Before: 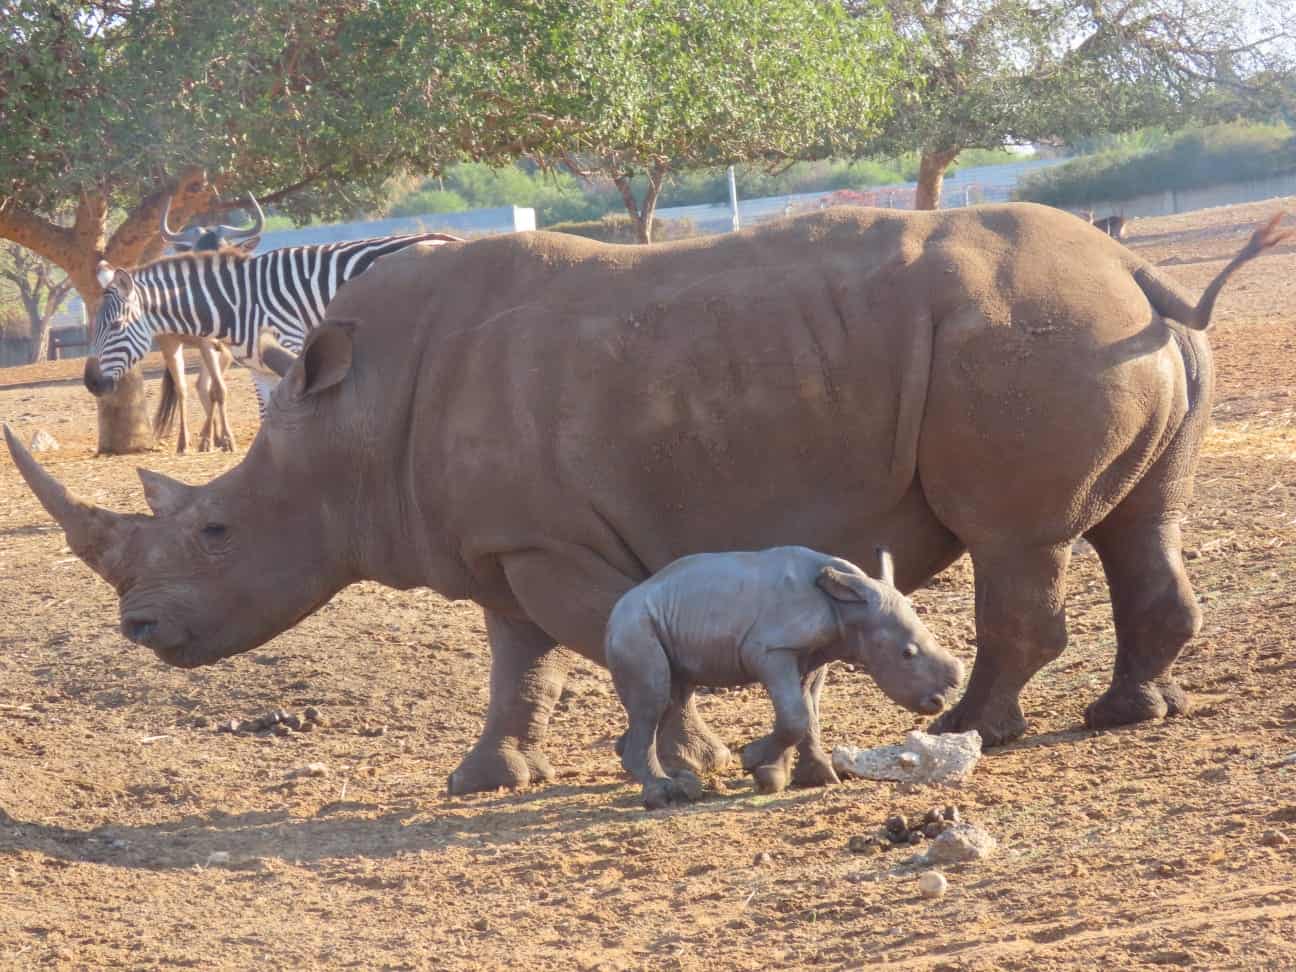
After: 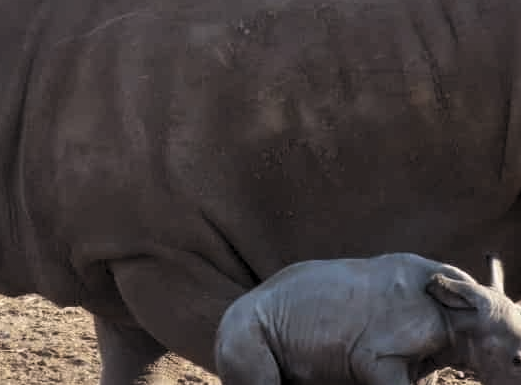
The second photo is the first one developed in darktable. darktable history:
color correction: highlights b* -0.032, saturation 0.829
levels: mode automatic, black 0.052%
crop: left 30.158%, top 30.172%, right 29.639%, bottom 30.186%
